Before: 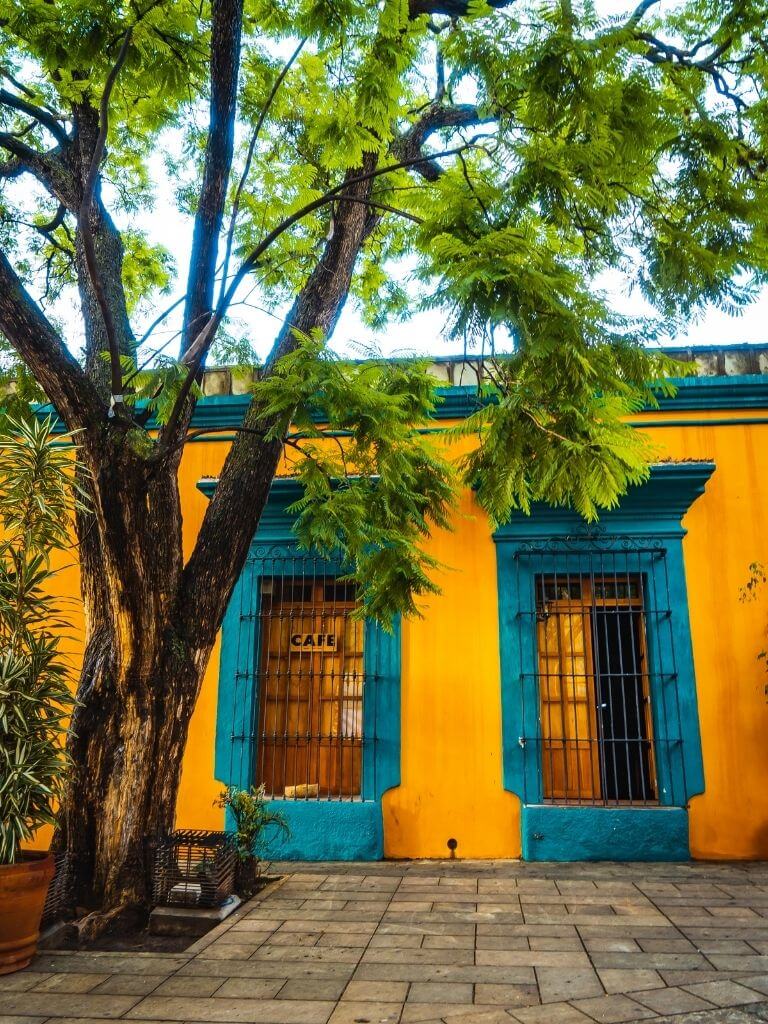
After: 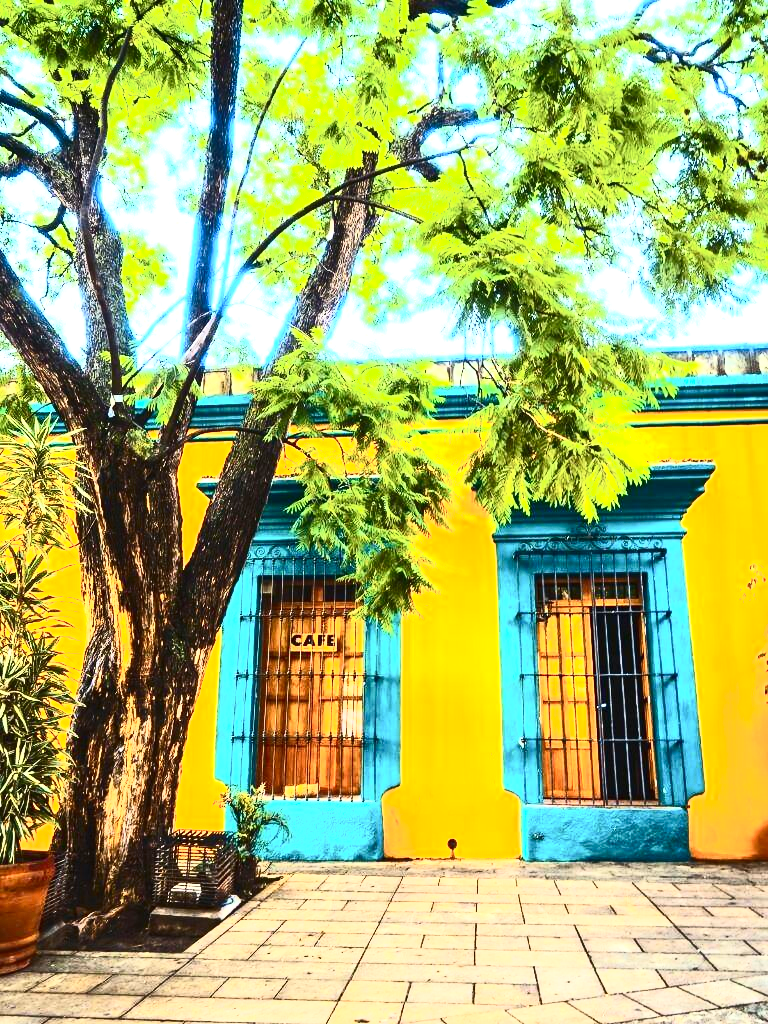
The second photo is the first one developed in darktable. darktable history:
contrast brightness saturation: contrast 0.639, brightness 0.327, saturation 0.137
exposure: black level correction 0, exposure 1.2 EV, compensate highlight preservation false
